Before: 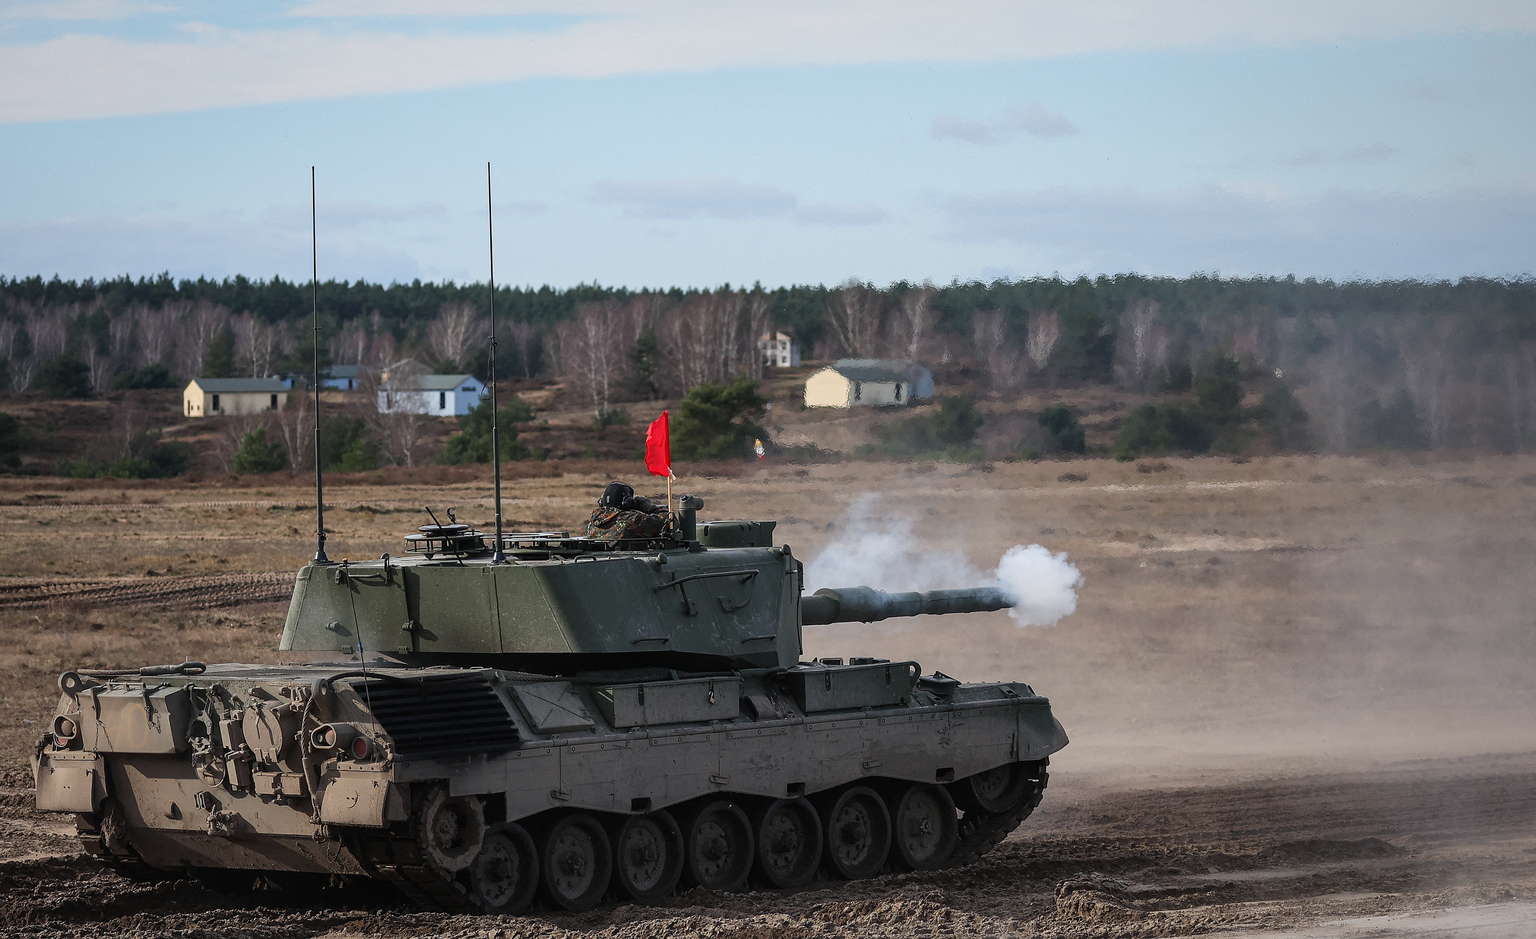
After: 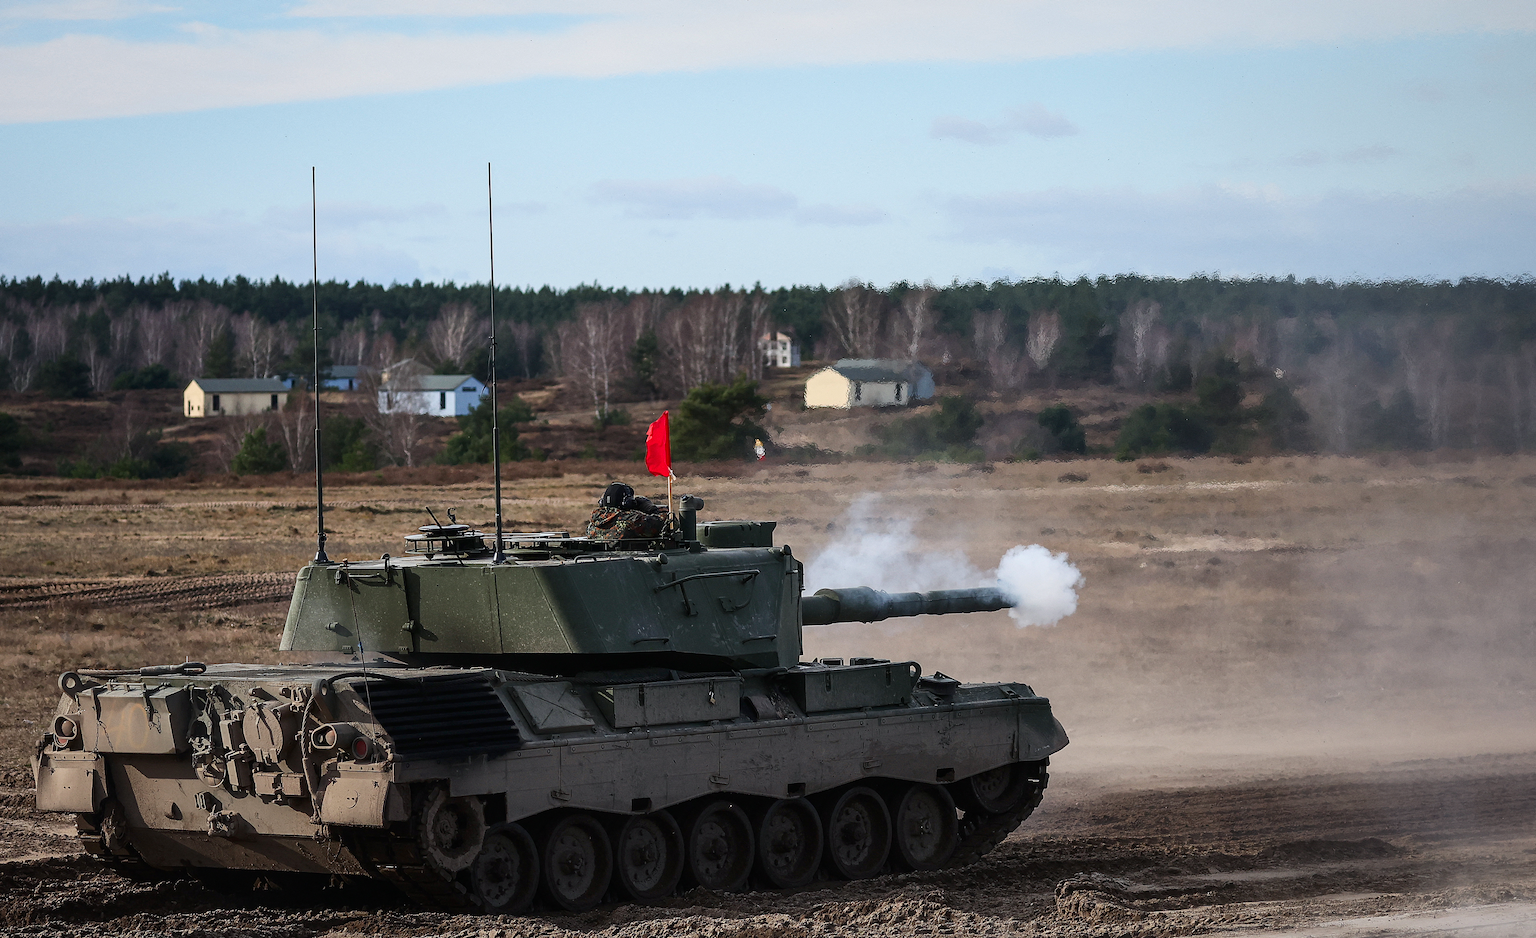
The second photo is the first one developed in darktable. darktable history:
contrast brightness saturation: contrast 0.153, brightness -0.011, saturation 0.097
